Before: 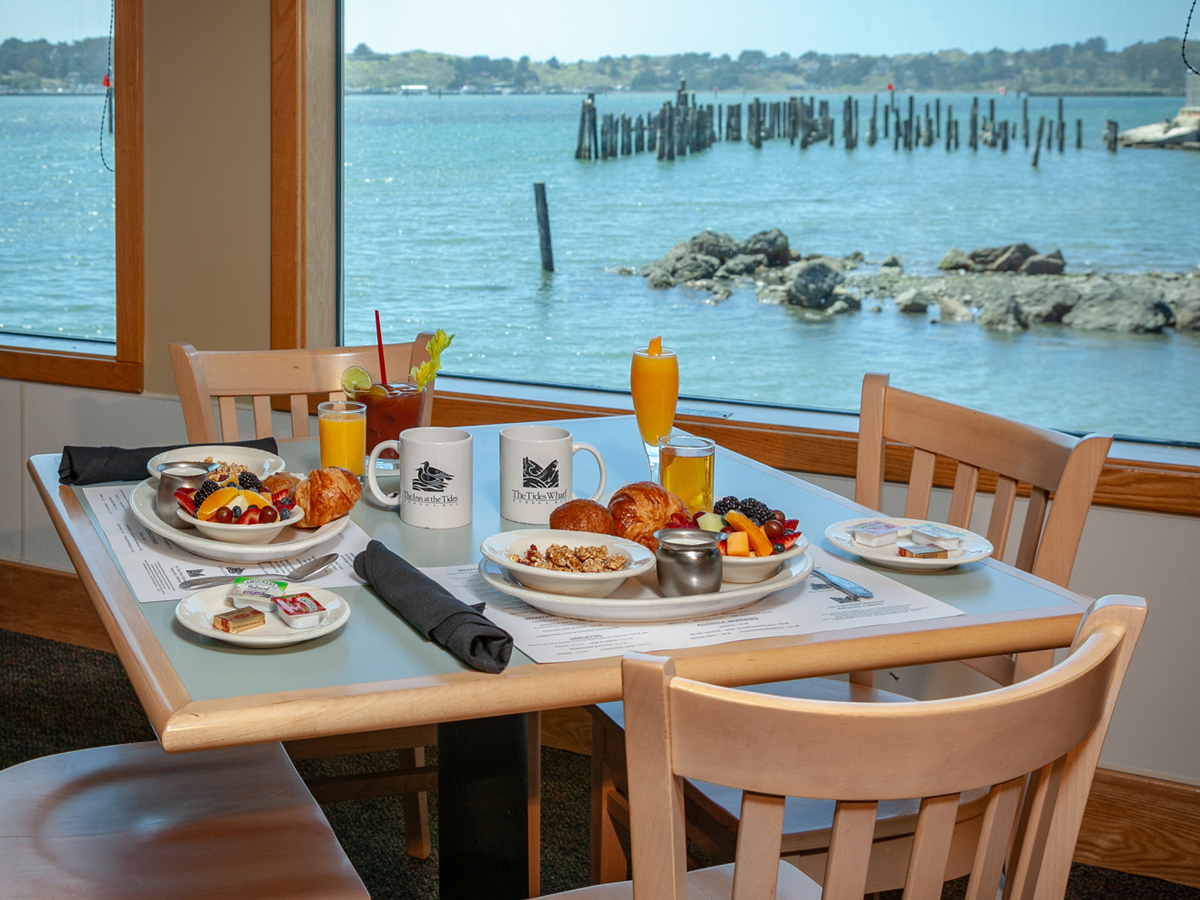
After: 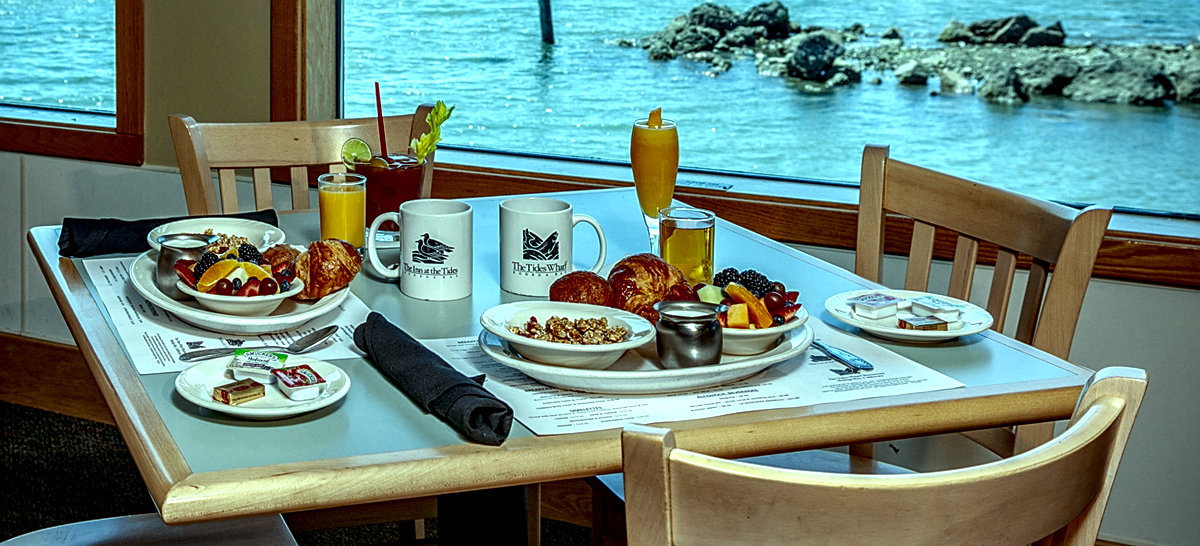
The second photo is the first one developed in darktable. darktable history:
local contrast: highlights 65%, shadows 54%, detail 169%, midtone range 0.514
contrast brightness saturation: contrast 0.07, brightness -0.14, saturation 0.11
sharpen: on, module defaults
color balance: mode lift, gamma, gain (sRGB), lift [0.997, 0.979, 1.021, 1.011], gamma [1, 1.084, 0.916, 0.998], gain [1, 0.87, 1.13, 1.101], contrast 4.55%, contrast fulcrum 38.24%, output saturation 104.09%
crop and rotate: top 25.357%, bottom 13.942%
